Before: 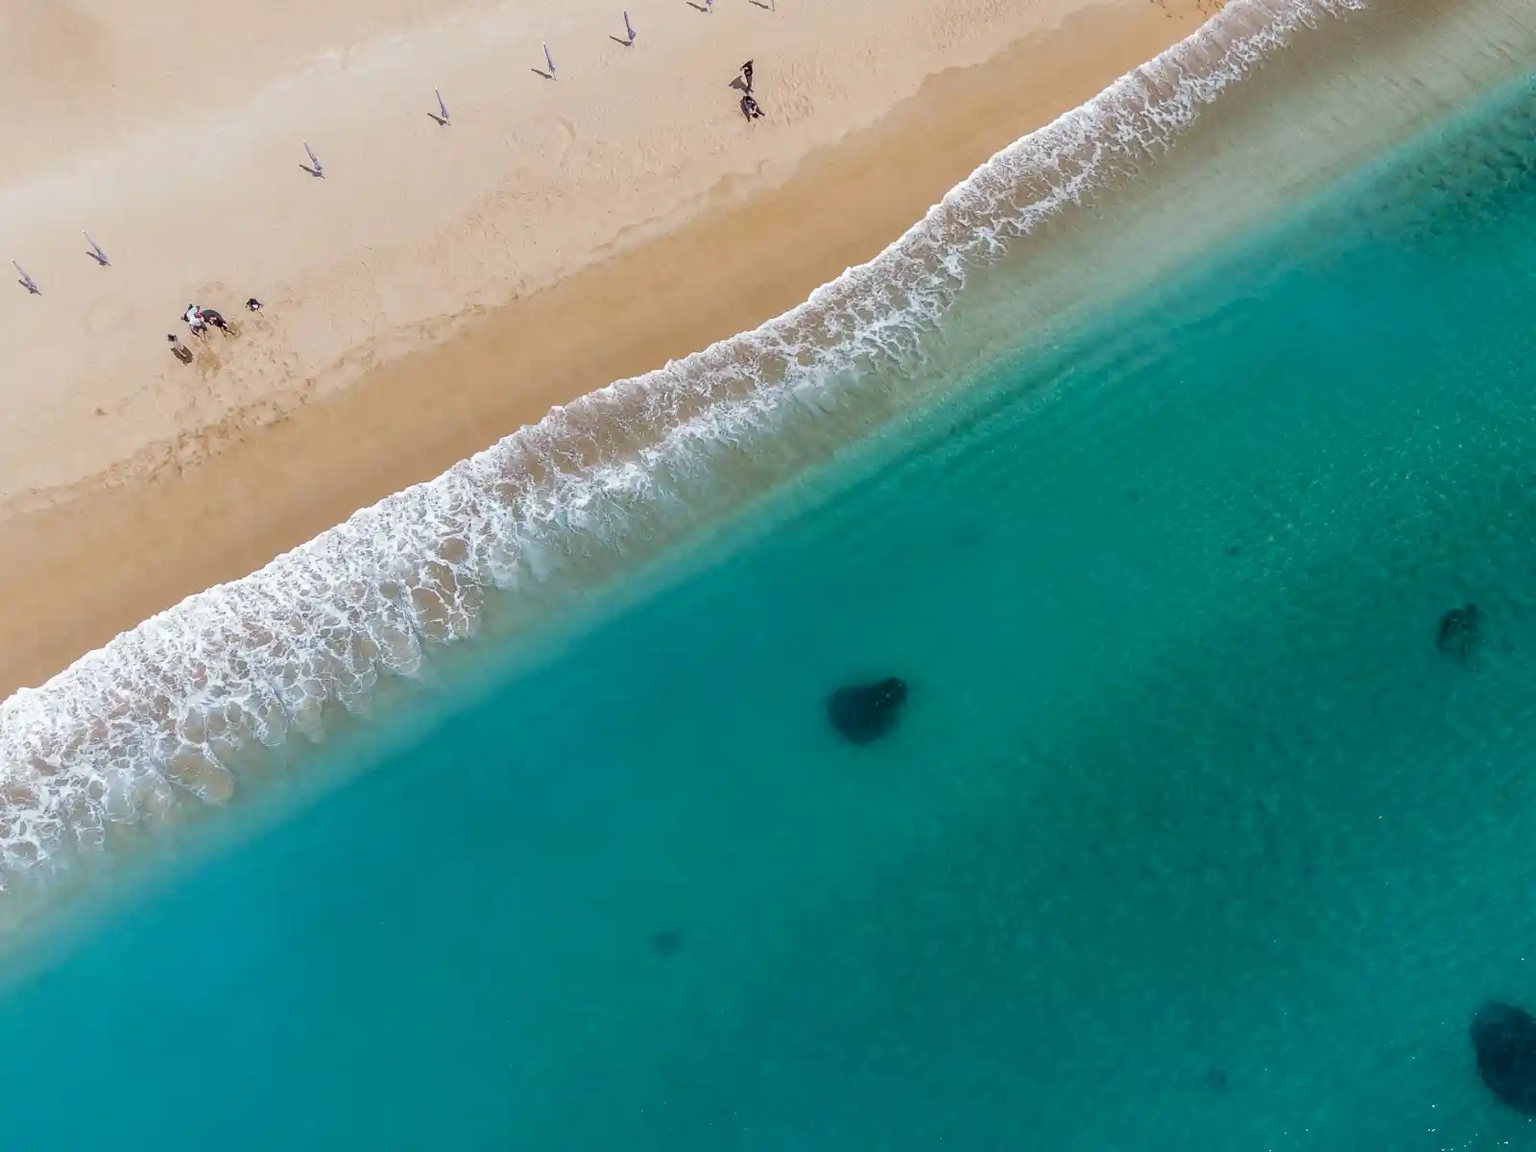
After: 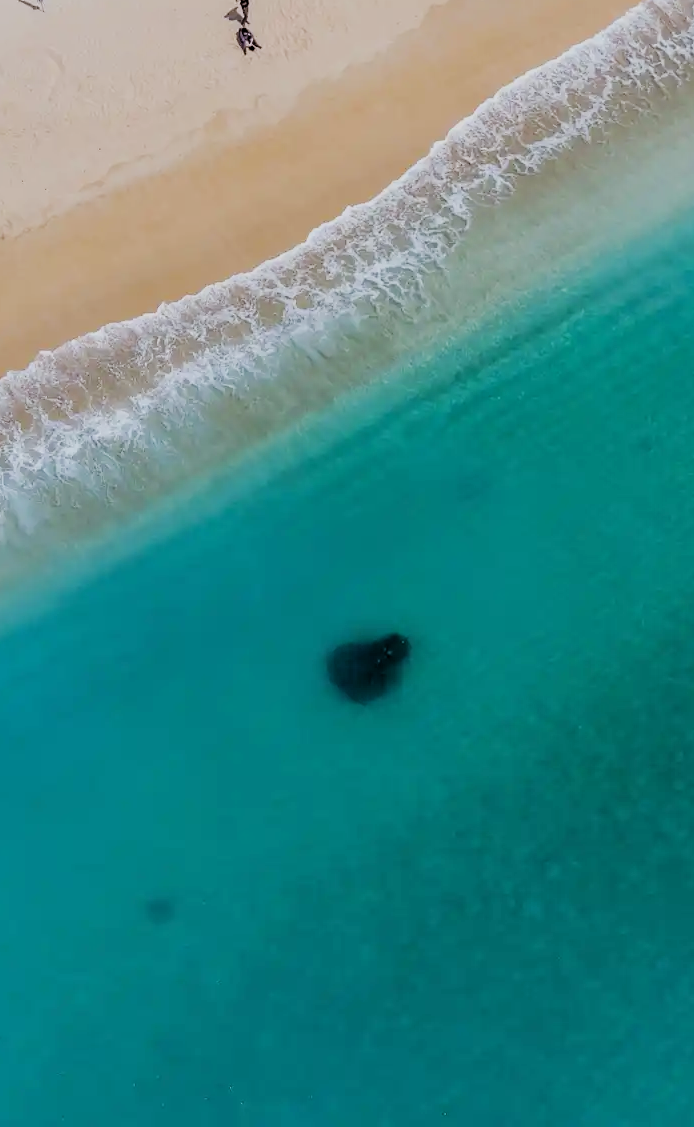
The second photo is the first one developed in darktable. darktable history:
white balance: red 0.983, blue 1.036
exposure: exposure 0.2 EV, compensate highlight preservation false
crop: left 33.452%, top 6.025%, right 23.155%
filmic rgb: black relative exposure -4.14 EV, white relative exposure 5.1 EV, hardness 2.11, contrast 1.165
